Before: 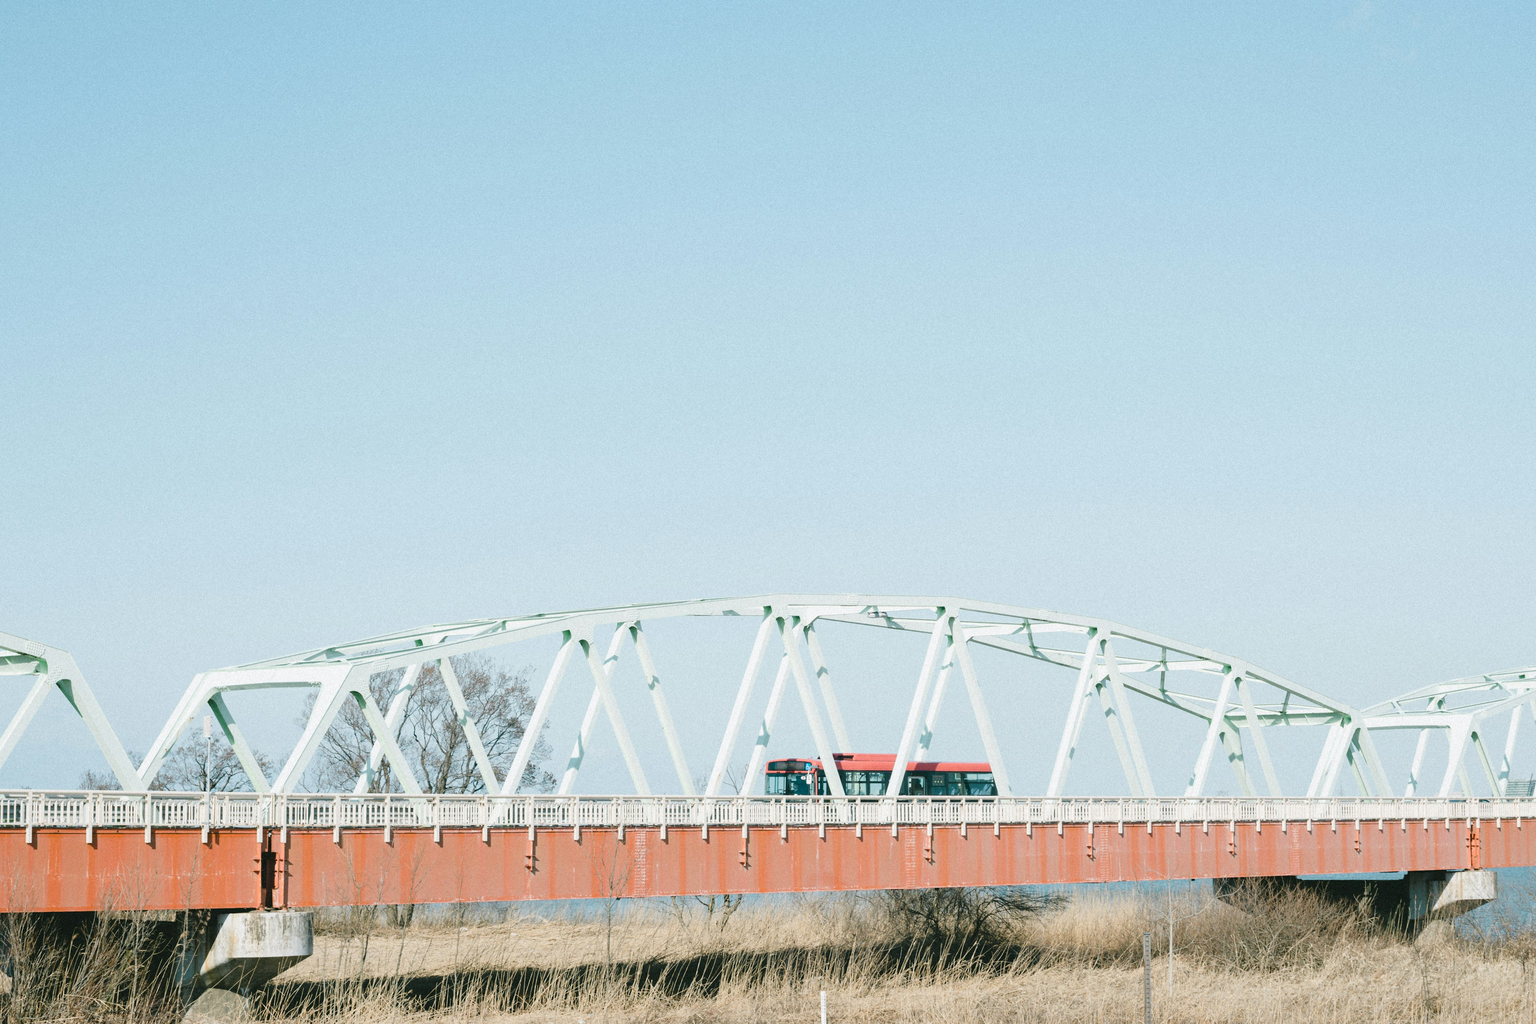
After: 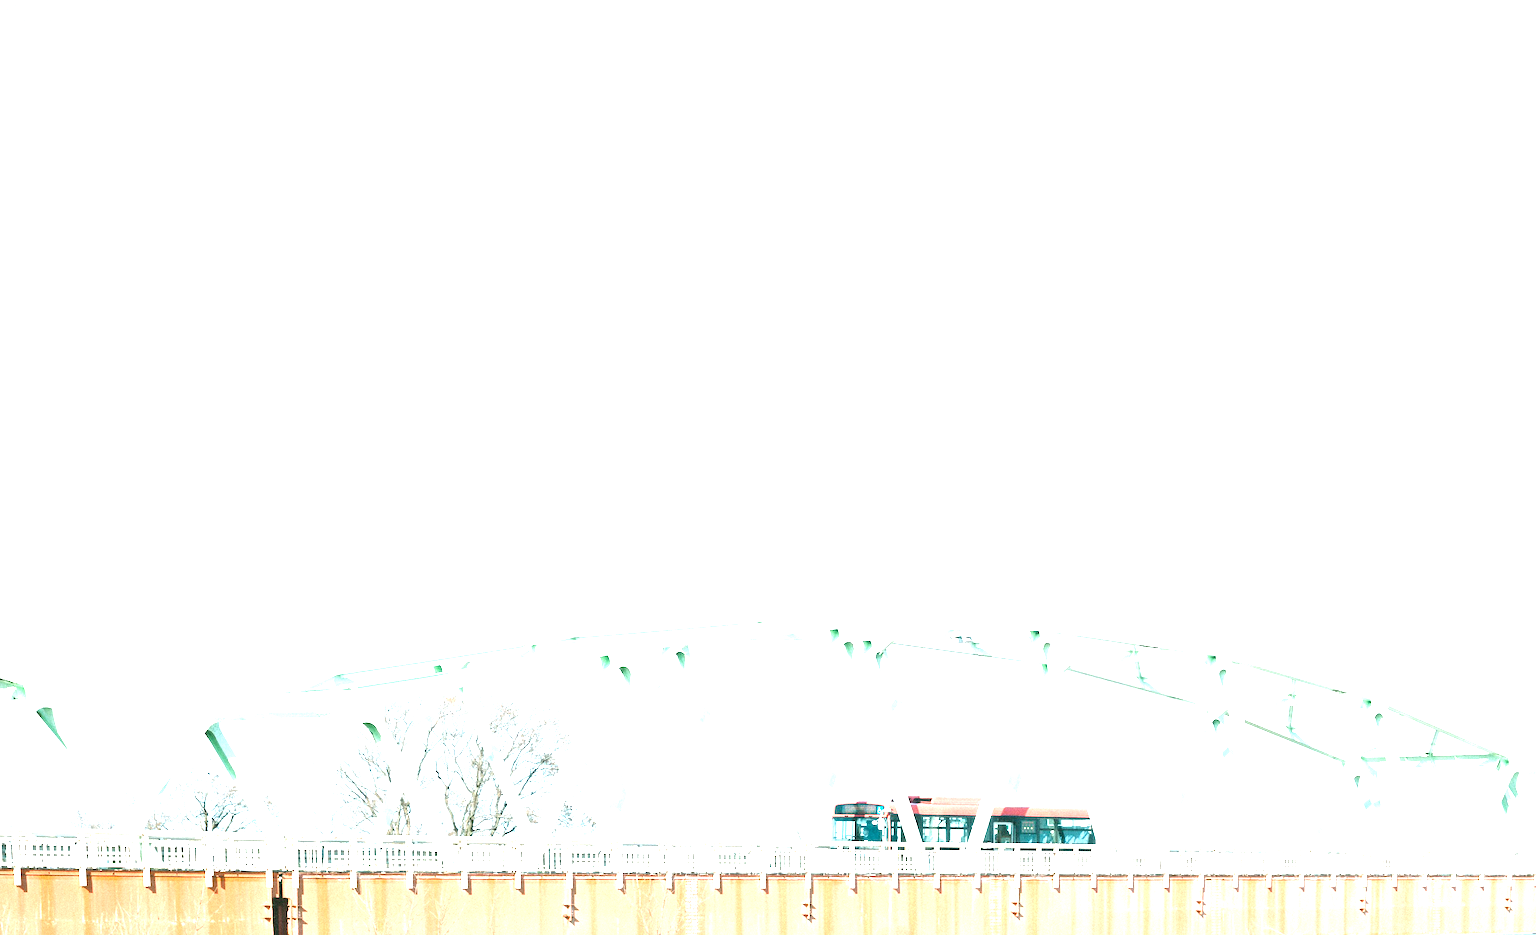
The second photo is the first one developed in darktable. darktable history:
rotate and perspective: rotation 0.074°, lens shift (vertical) 0.096, lens shift (horizontal) -0.041, crop left 0.043, crop right 0.952, crop top 0.024, crop bottom 0.979
exposure: black level correction 0.001, exposure 1.822 EV, compensate exposure bias true, compensate highlight preservation false
crop: top 7.49%, right 9.717%, bottom 11.943%
